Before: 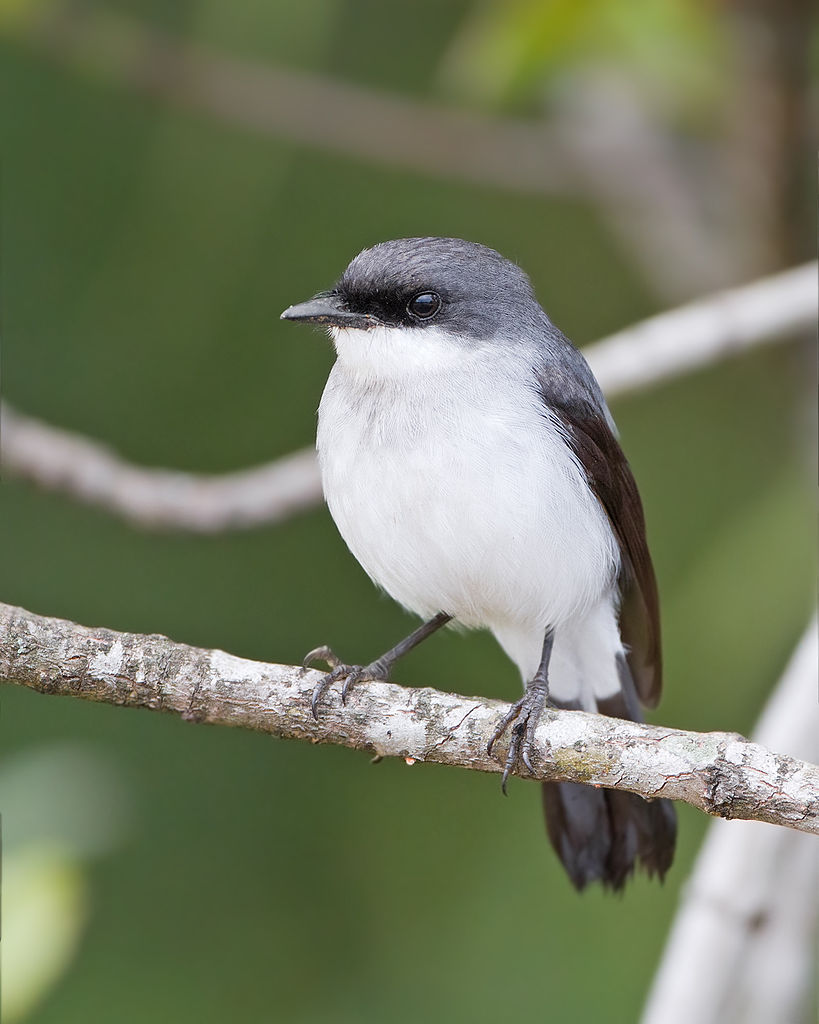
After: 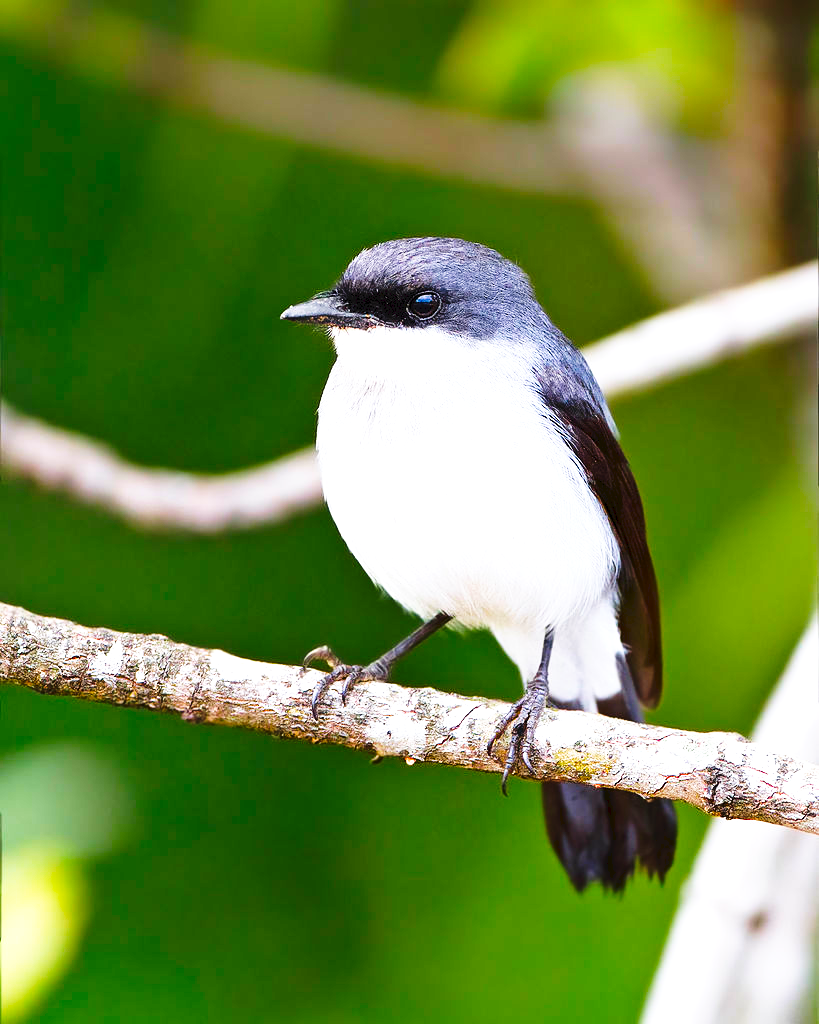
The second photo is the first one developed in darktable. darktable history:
color balance rgb: global offset › luminance -0.467%, linear chroma grading › global chroma 10.024%, perceptual saturation grading › global saturation 25.834%, perceptual brilliance grading › mid-tones 10.24%, perceptual brilliance grading › shadows 14.222%, global vibrance 18.691%
tone curve: curves: ch0 [(0, 0) (0.003, 0.047) (0.011, 0.047) (0.025, 0.049) (0.044, 0.051) (0.069, 0.055) (0.1, 0.066) (0.136, 0.089) (0.177, 0.12) (0.224, 0.155) (0.277, 0.205) (0.335, 0.281) (0.399, 0.37) (0.468, 0.47) (0.543, 0.574) (0.623, 0.687) (0.709, 0.801) (0.801, 0.89) (0.898, 0.963) (1, 1)], preserve colors none
exposure: black level correction 0, exposure 0.59 EV, compensate highlight preservation false
contrast brightness saturation: contrast 0.07, brightness -0.155, saturation 0.117
